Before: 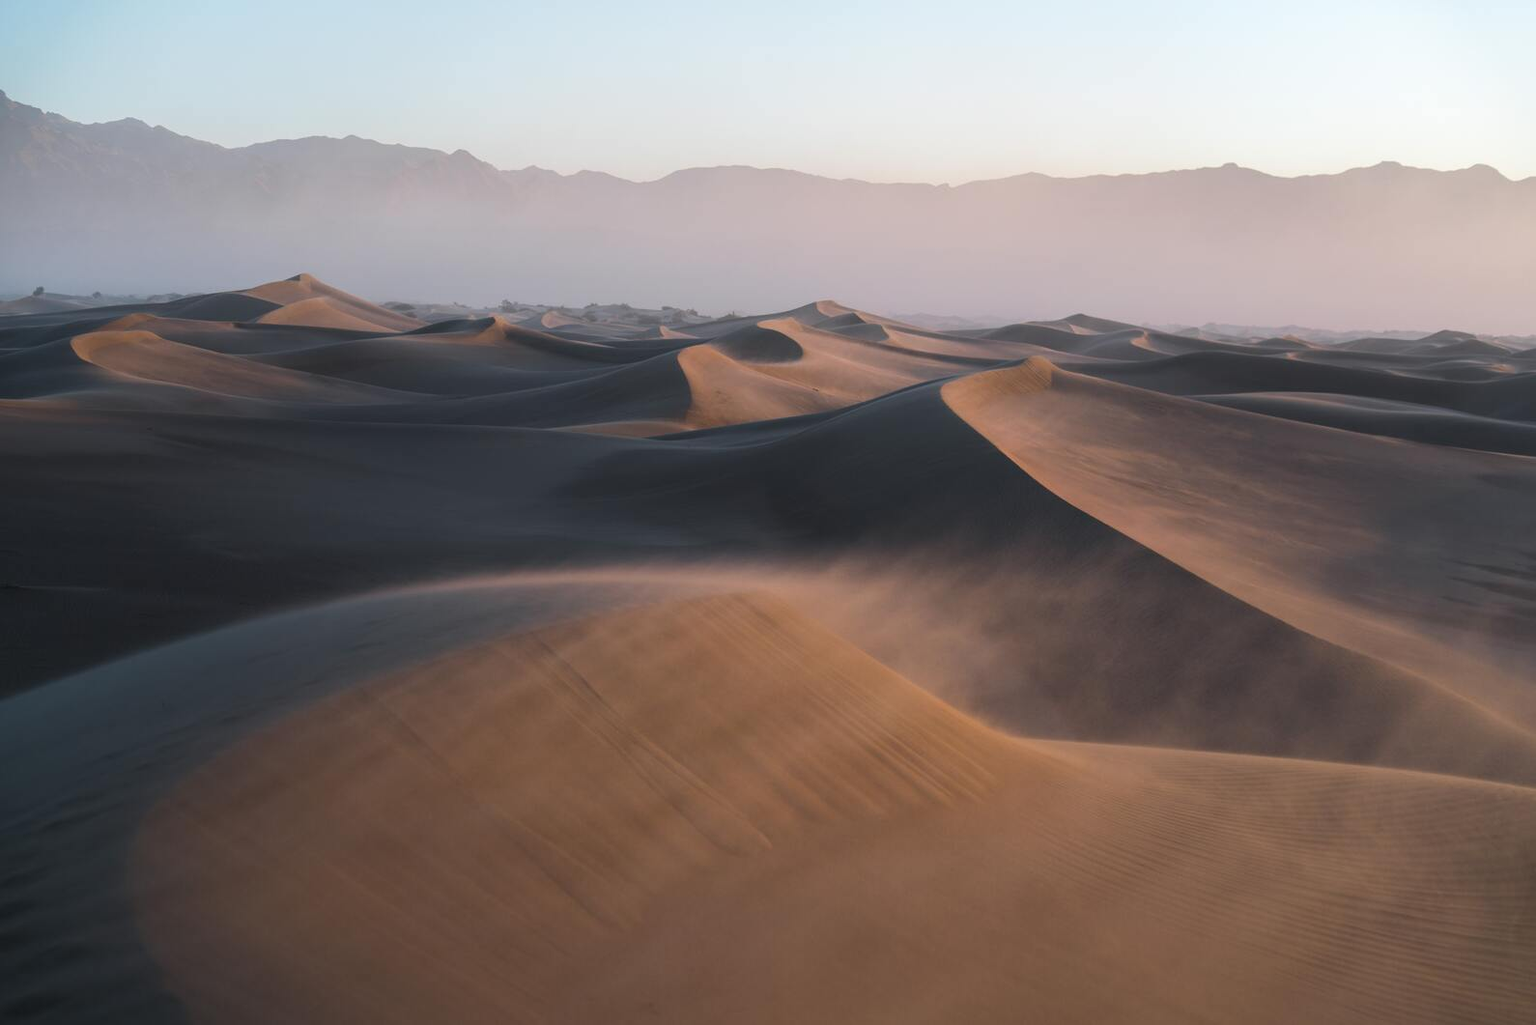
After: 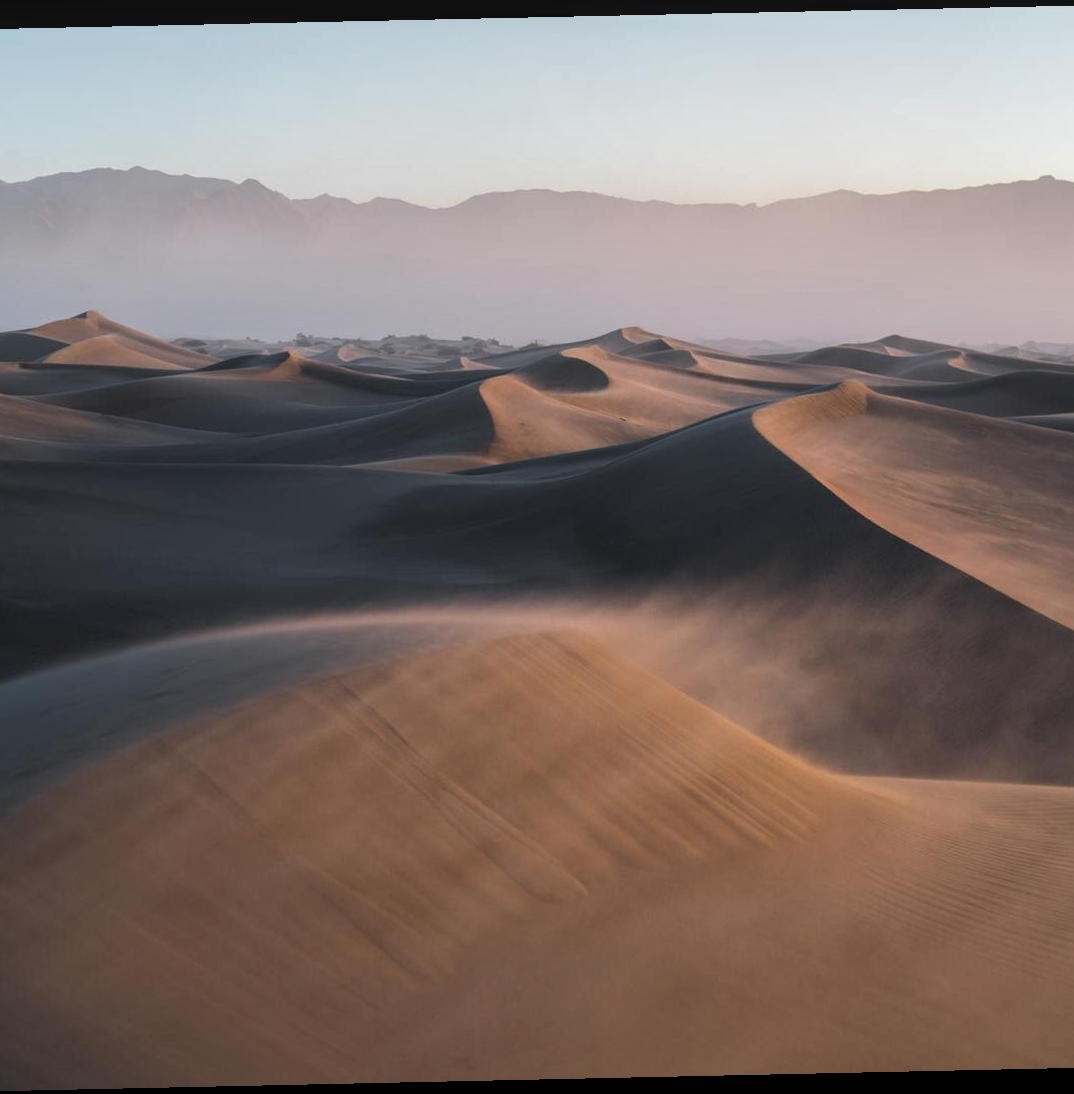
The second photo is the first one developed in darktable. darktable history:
rotate and perspective: rotation -1.24°, automatic cropping off
local contrast: detail 130%
crop and rotate: left 14.292%, right 19.041%
